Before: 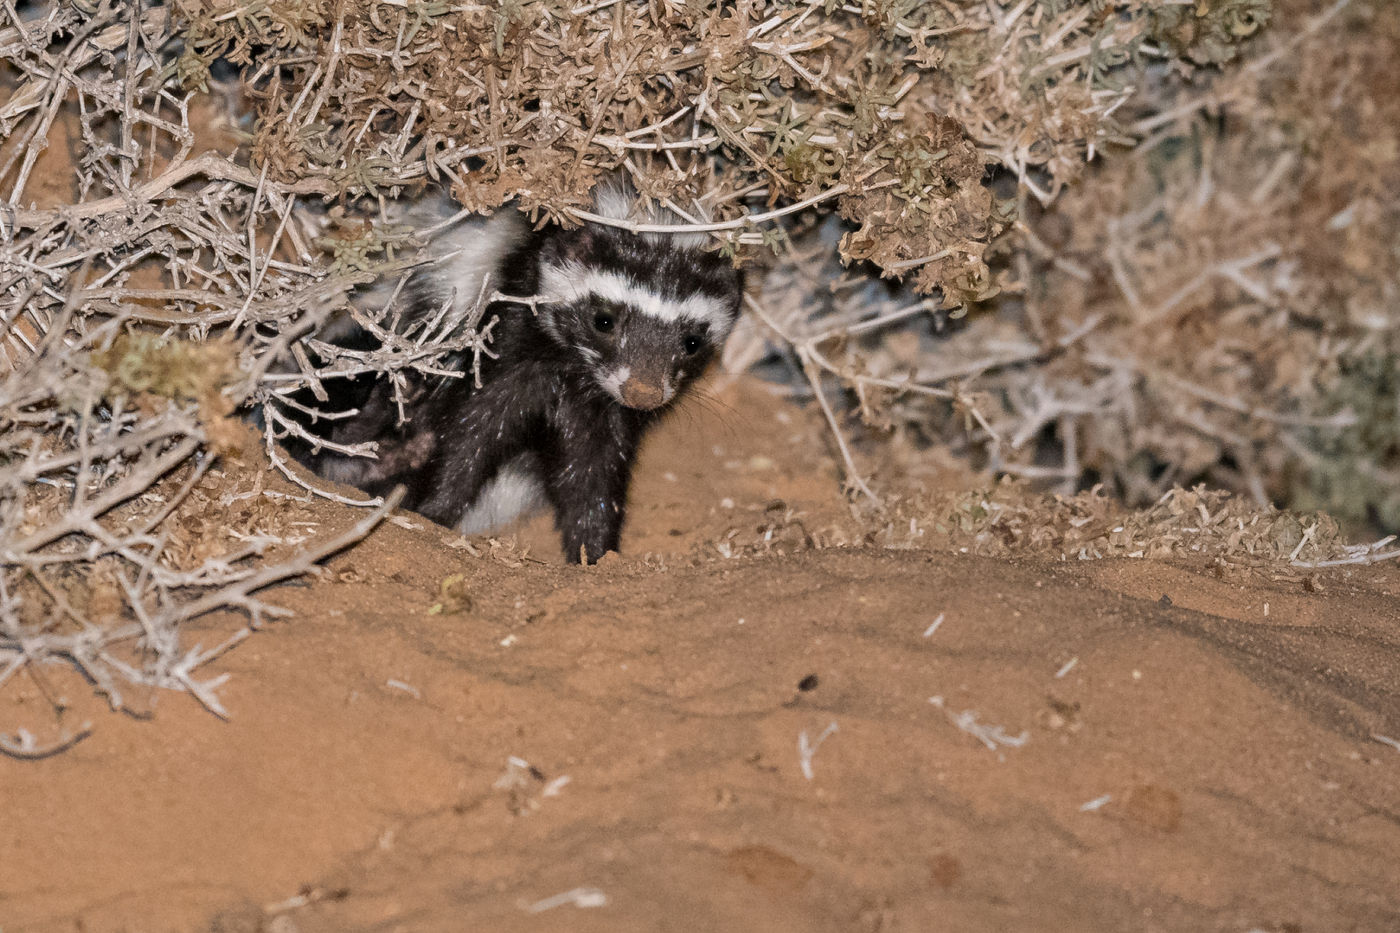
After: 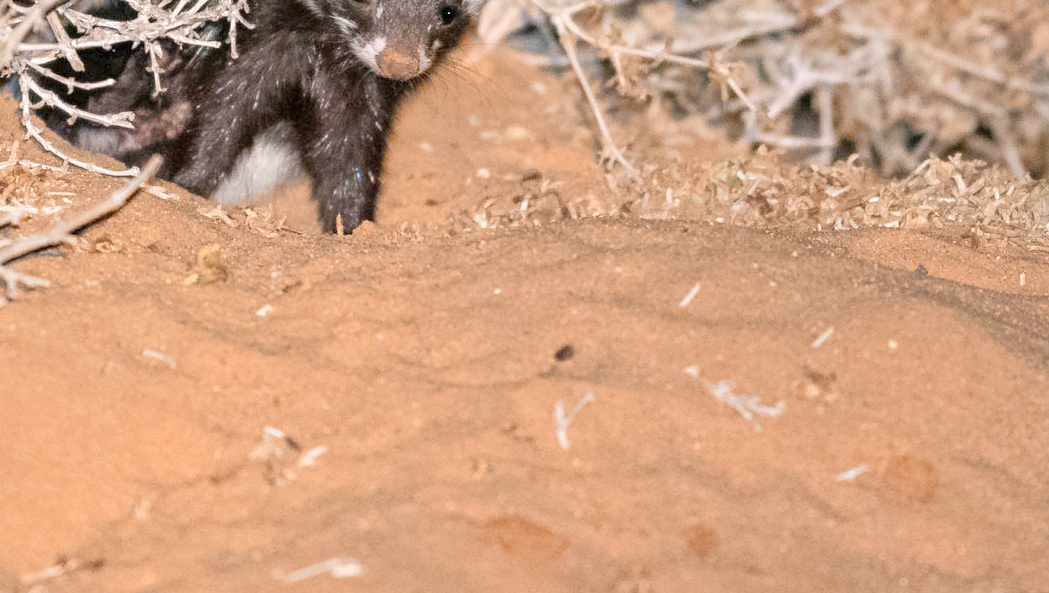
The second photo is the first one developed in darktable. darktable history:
crop and rotate: left 17.457%, top 35.5%, right 7.584%, bottom 0.903%
levels: levels [0, 0.397, 0.955]
exposure: exposure 0.291 EV, compensate highlight preservation false
color zones: curves: ch2 [(0, 0.5) (0.143, 0.5) (0.286, 0.416) (0.429, 0.5) (0.571, 0.5) (0.714, 0.5) (0.857, 0.5) (1, 0.5)]
